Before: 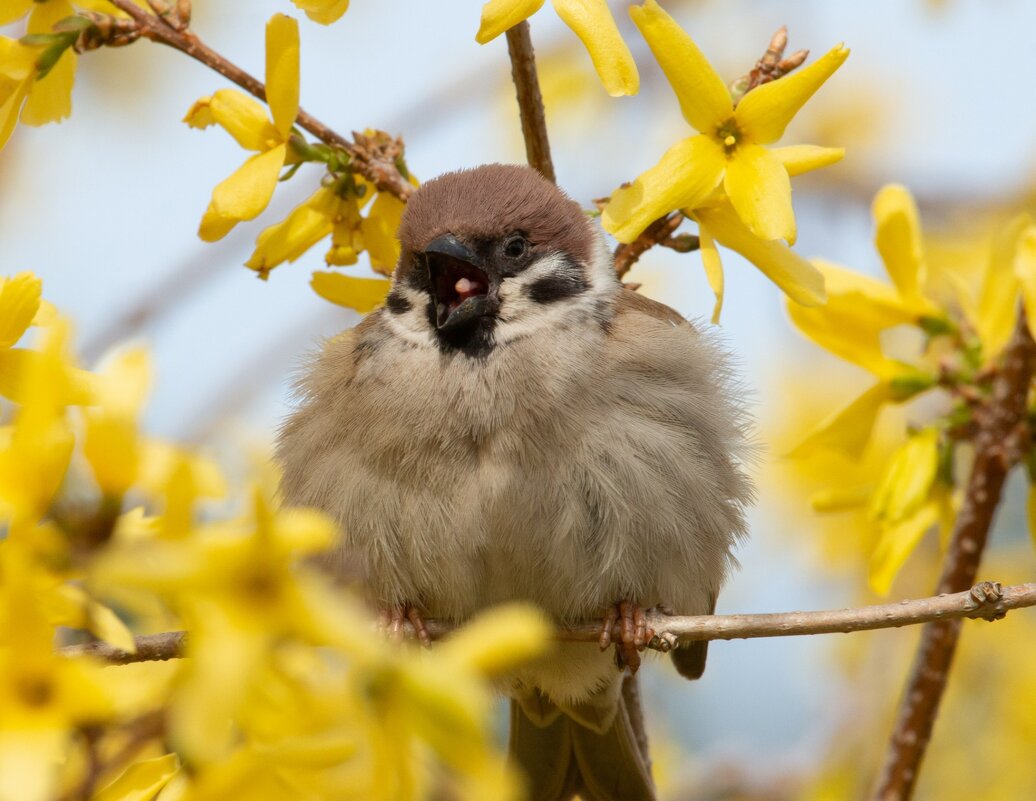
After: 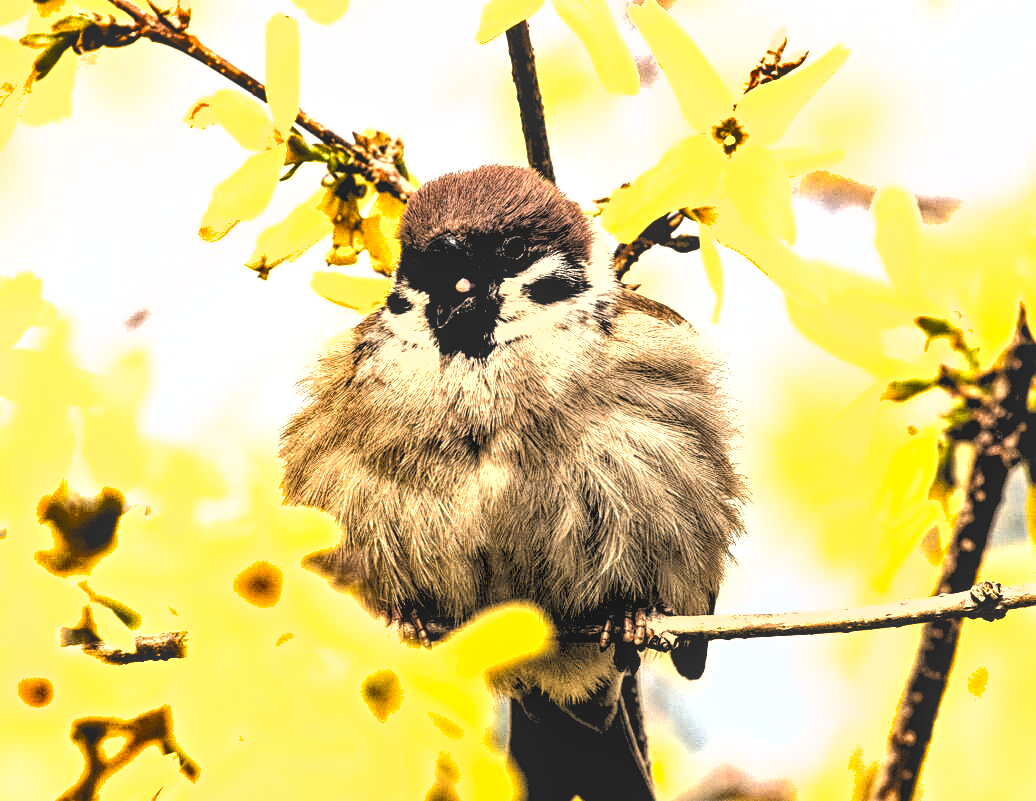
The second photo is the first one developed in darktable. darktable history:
tone curve: curves: ch0 [(0, 0.011) (0.139, 0.106) (0.295, 0.271) (0.499, 0.523) (0.739, 0.782) (0.857, 0.879) (1, 0.967)]; ch1 [(0, 0) (0.291, 0.229) (0.394, 0.365) (0.469, 0.456) (0.507, 0.504) (0.527, 0.546) (0.571, 0.614) (0.725, 0.779) (1, 1)]; ch2 [(0, 0) (0.125, 0.089) (0.35, 0.317) (0.437, 0.42) (0.502, 0.499) (0.537, 0.551) (0.613, 0.636) (1, 1)]
exposure: black level correction 0, exposure 1.663 EV, compensate exposure bias true, compensate highlight preservation false
color balance rgb: highlights gain › chroma 3.062%, highlights gain › hue 60.06°, perceptual saturation grading › global saturation 0.316%, global vibrance 20%
local contrast: highlights 76%, shadows 55%, detail 177%, midtone range 0.205
sharpen: on, module defaults
levels: levels [0.514, 0.759, 1]
shadows and highlights: low approximation 0.01, soften with gaussian
haze removal: compatibility mode true, adaptive false
